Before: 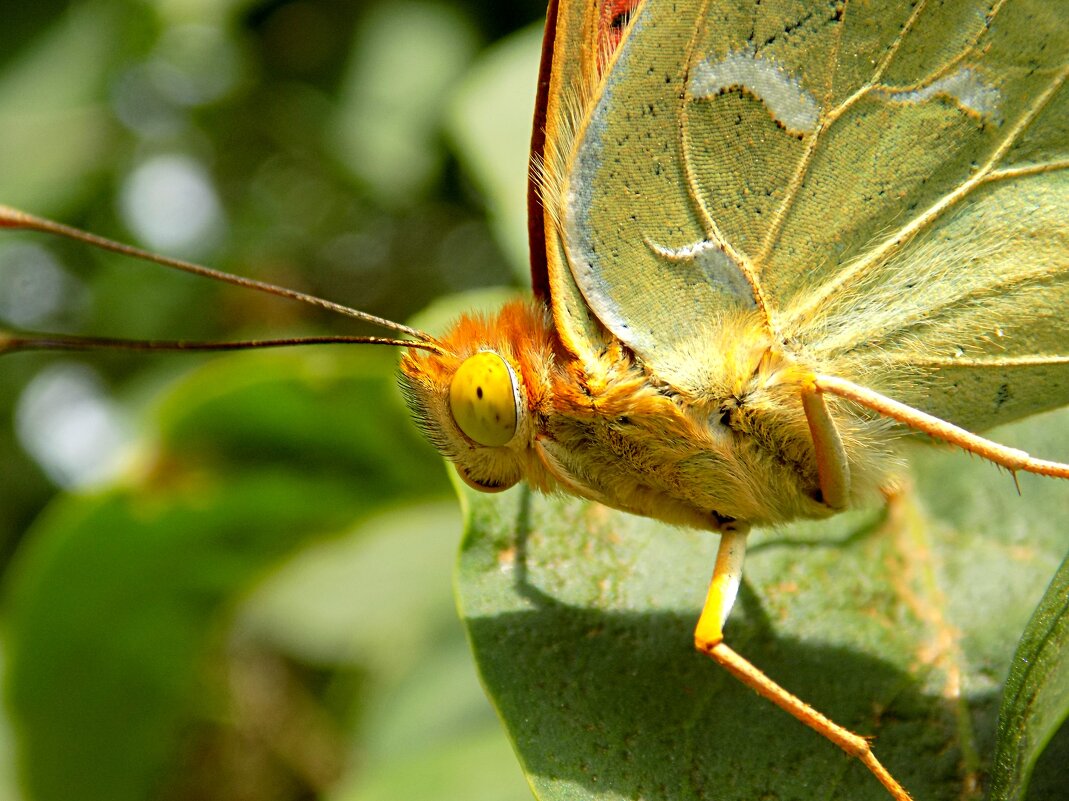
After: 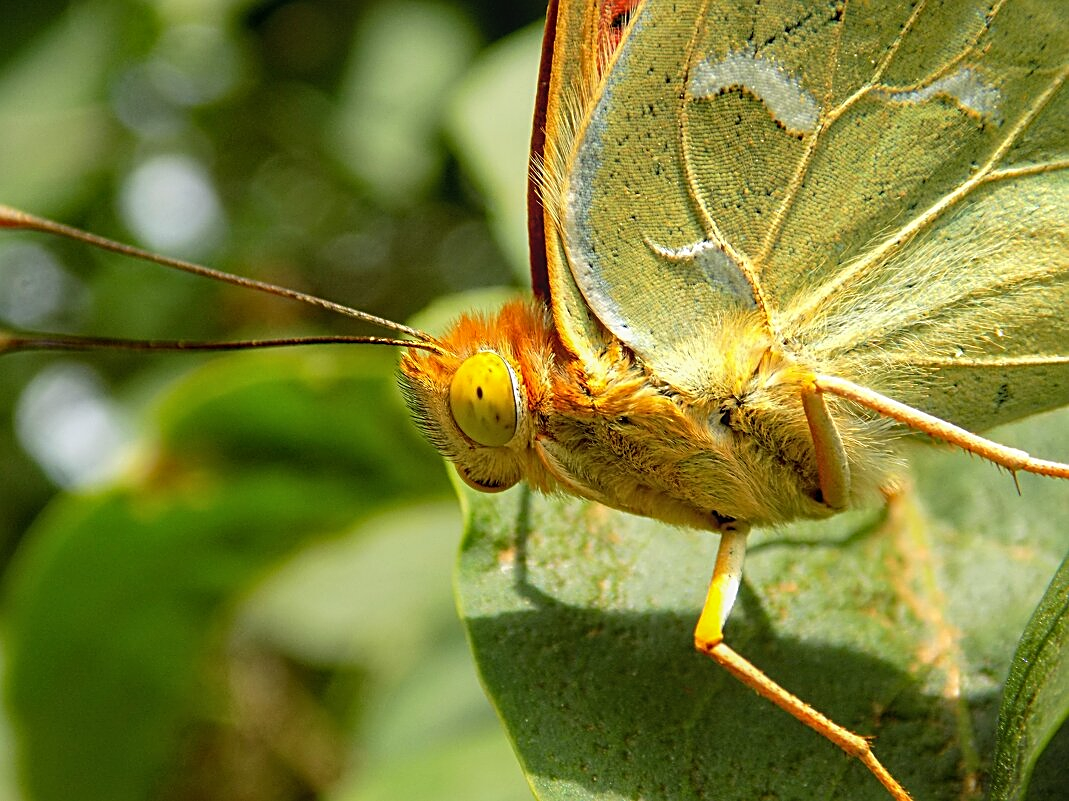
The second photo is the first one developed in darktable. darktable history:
sharpen: amount 0.496
local contrast: detail 110%
